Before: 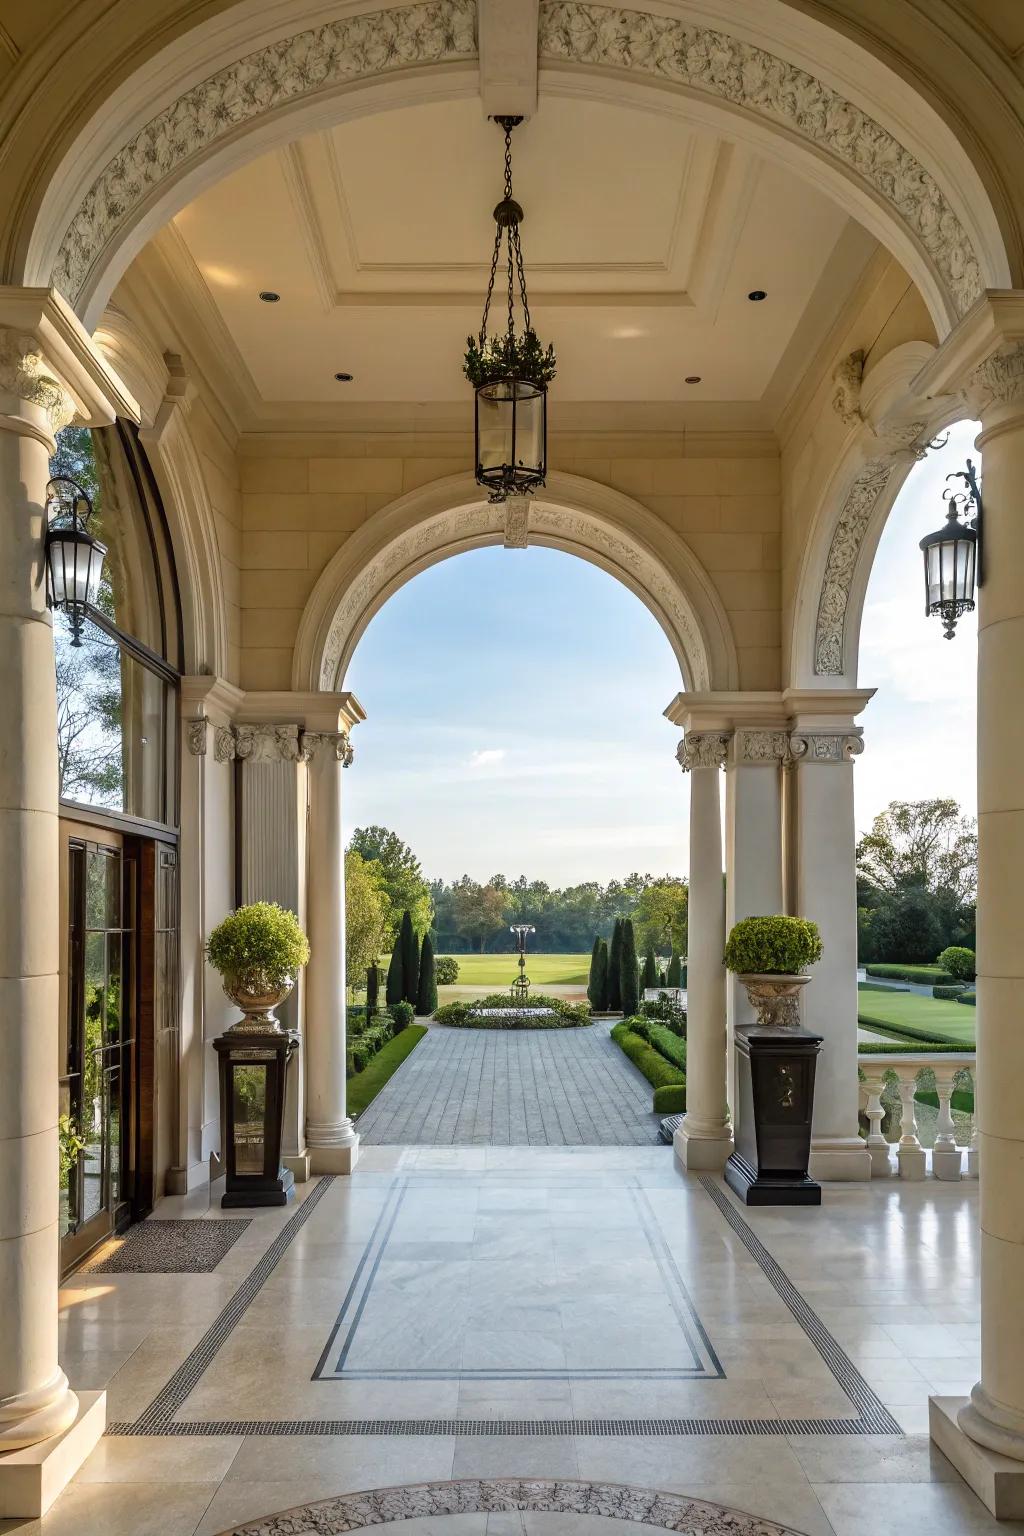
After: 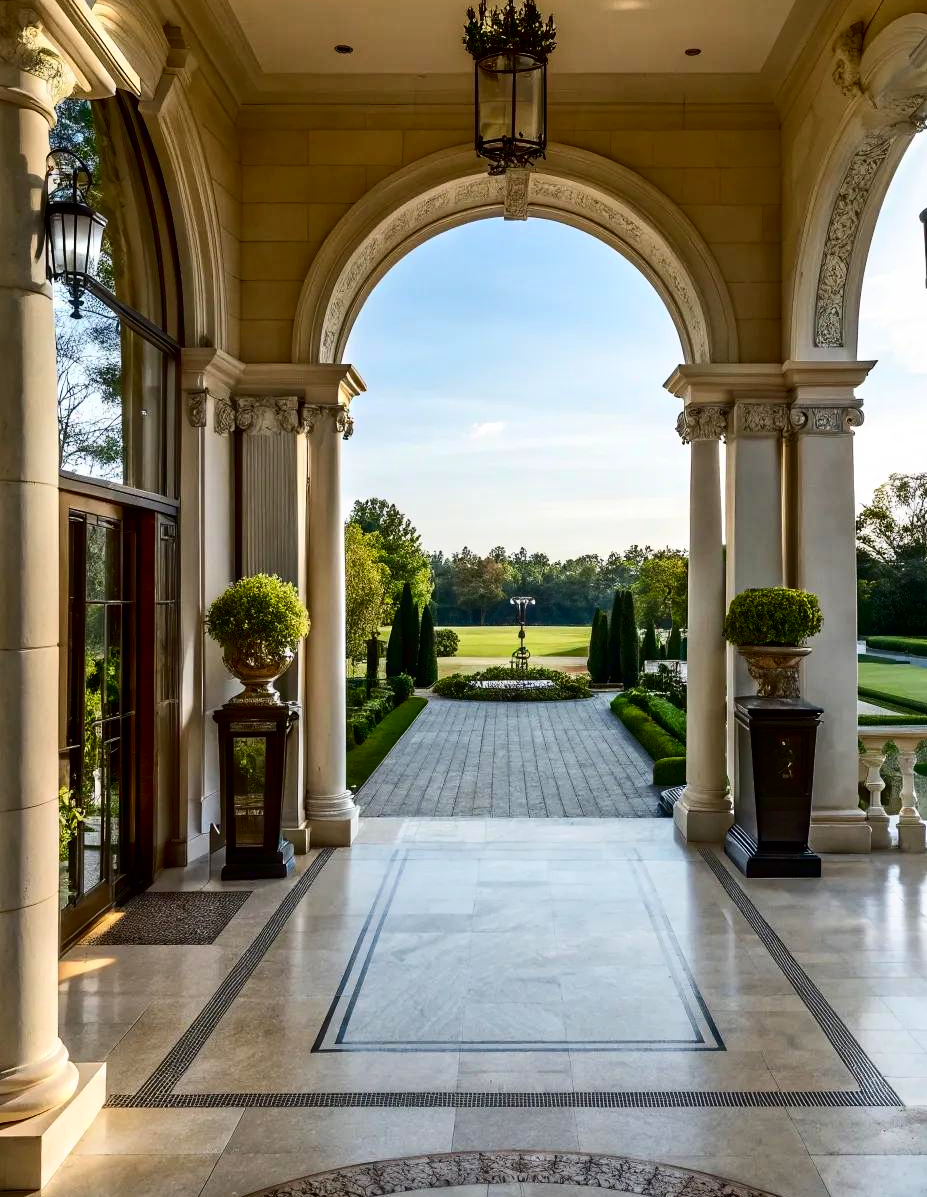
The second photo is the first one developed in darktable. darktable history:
contrast brightness saturation: contrast 0.224, brightness -0.182, saturation 0.237
crop: top 21.392%, right 9.435%, bottom 0.249%
